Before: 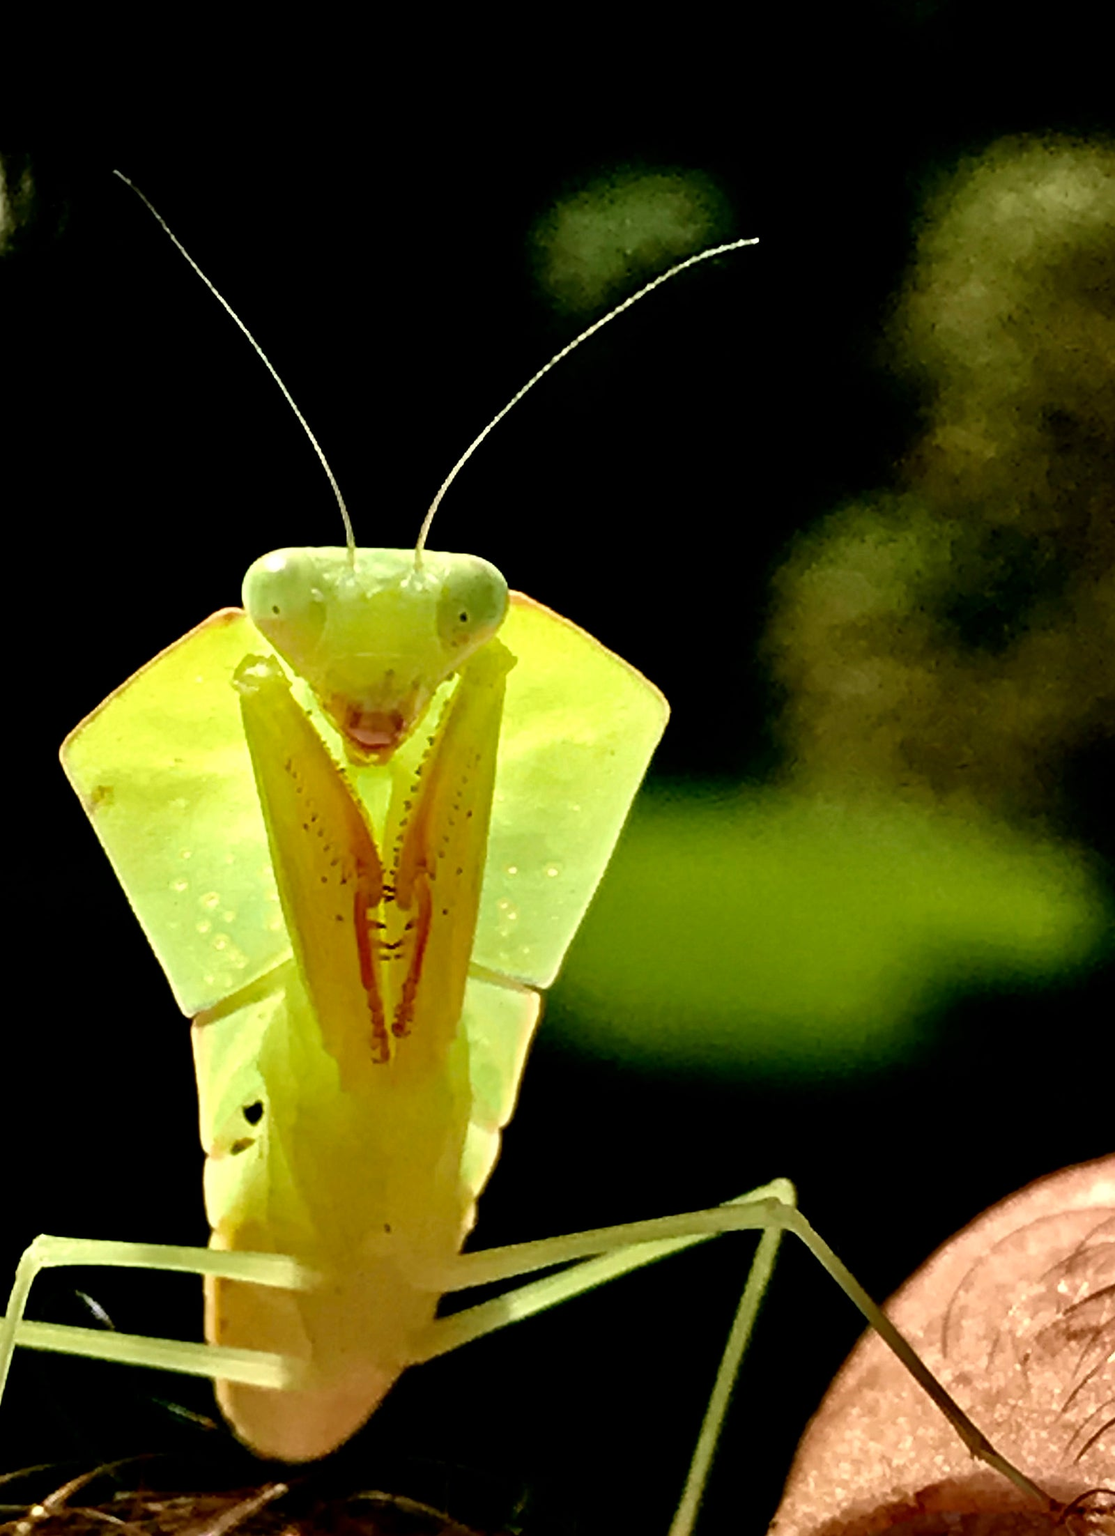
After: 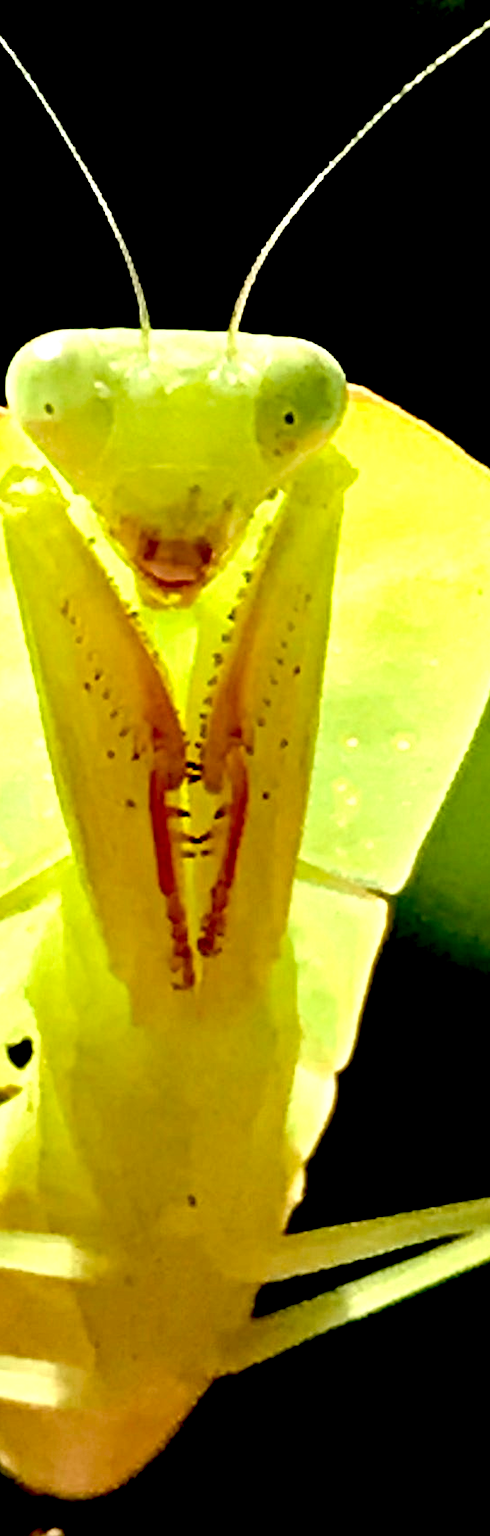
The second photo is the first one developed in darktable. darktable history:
exposure: black level correction 0.025, exposure 0.184 EV, compensate exposure bias true, compensate highlight preservation false
crop and rotate: left 21.4%, top 18.95%, right 44.192%, bottom 2.963%
tone equalizer: -8 EV -0.445 EV, -7 EV -0.403 EV, -6 EV -0.354 EV, -5 EV -0.24 EV, -3 EV 0.243 EV, -2 EV 0.345 EV, -1 EV 0.399 EV, +0 EV 0.424 EV, edges refinement/feathering 500, mask exposure compensation -1.57 EV, preserve details no
